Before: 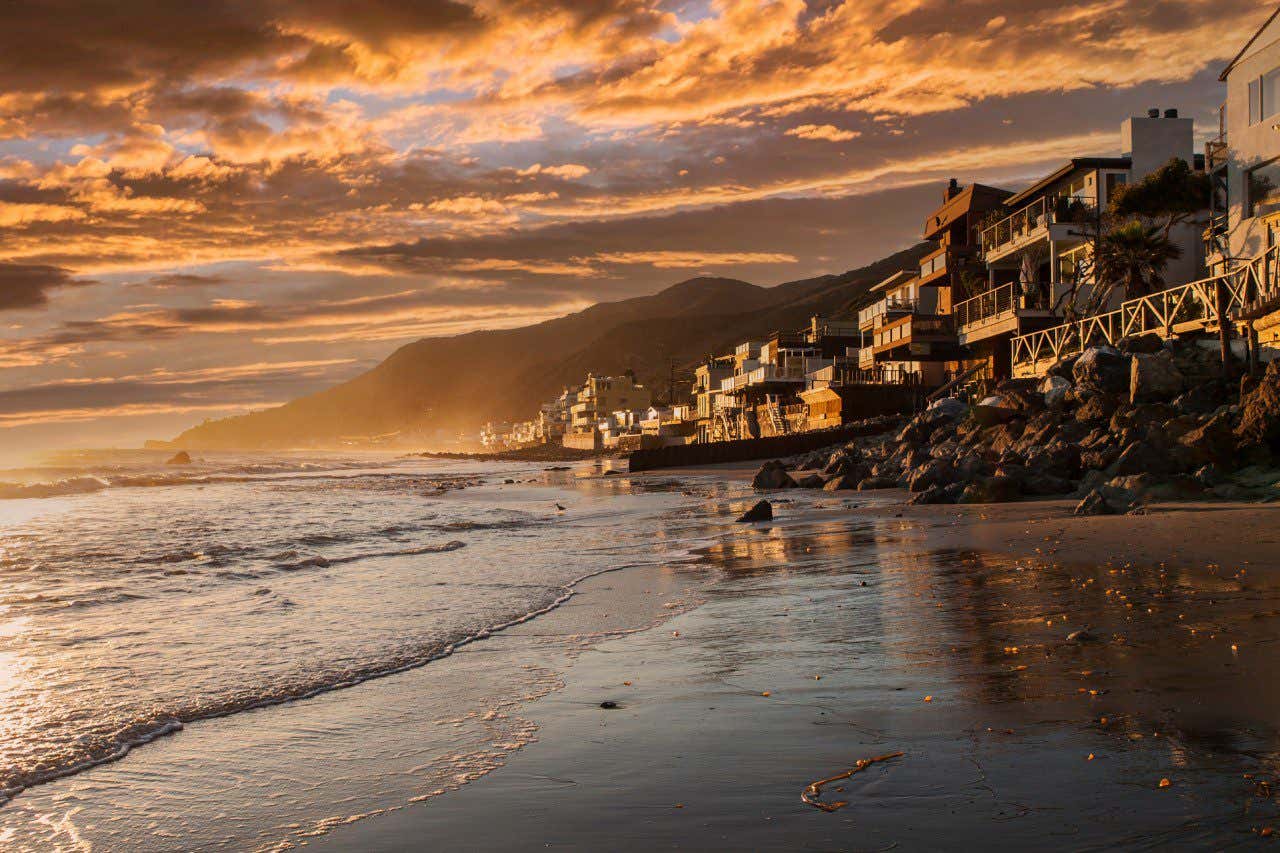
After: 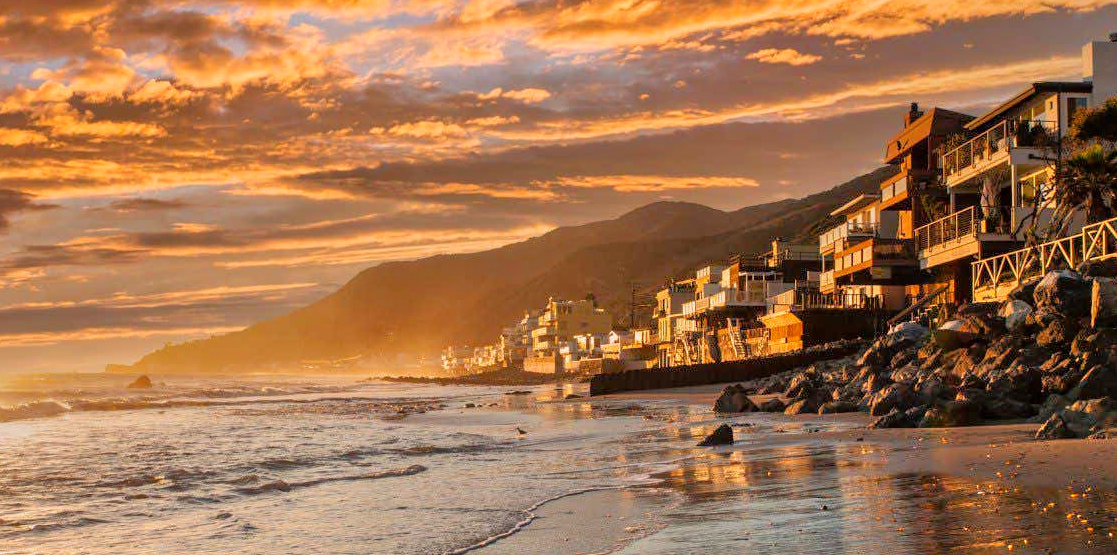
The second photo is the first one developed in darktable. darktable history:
crop: left 3.064%, top 8.973%, right 9.67%, bottom 25.907%
exposure: compensate highlight preservation false
contrast brightness saturation: contrast 0.041, saturation 0.16
tone equalizer: -7 EV 0.165 EV, -6 EV 0.581 EV, -5 EV 1.14 EV, -4 EV 1.34 EV, -3 EV 1.12 EV, -2 EV 0.6 EV, -1 EV 0.156 EV
